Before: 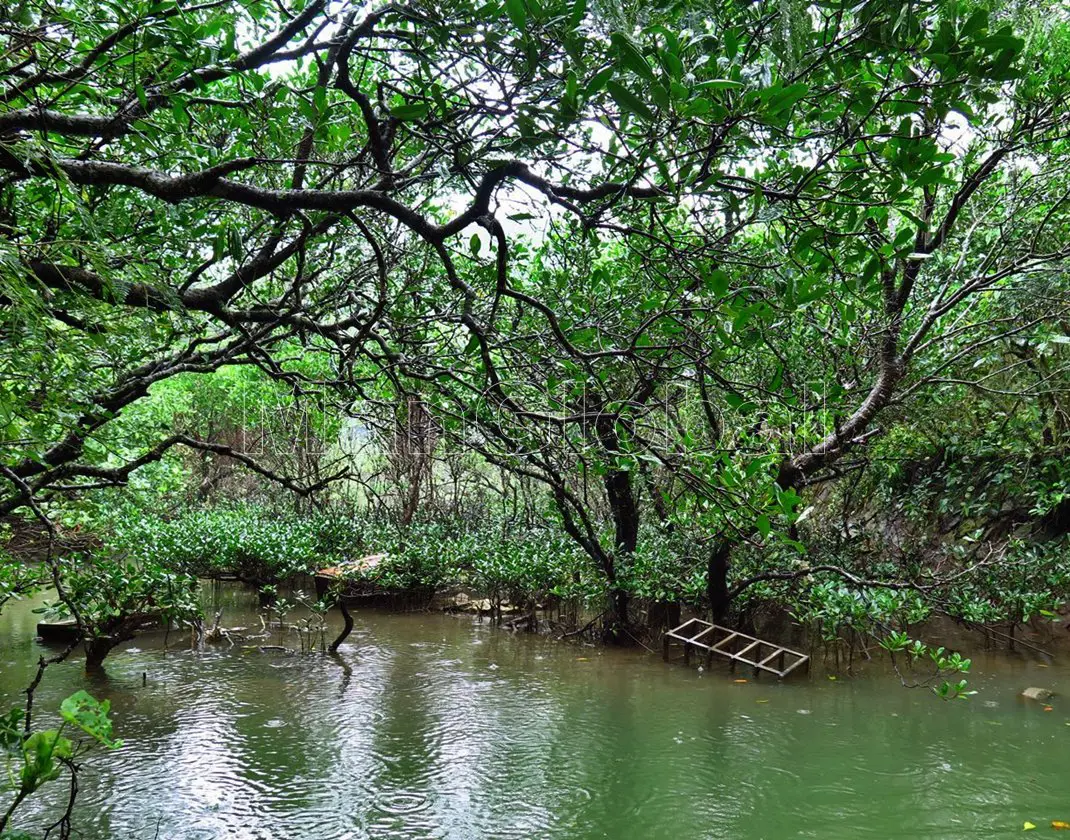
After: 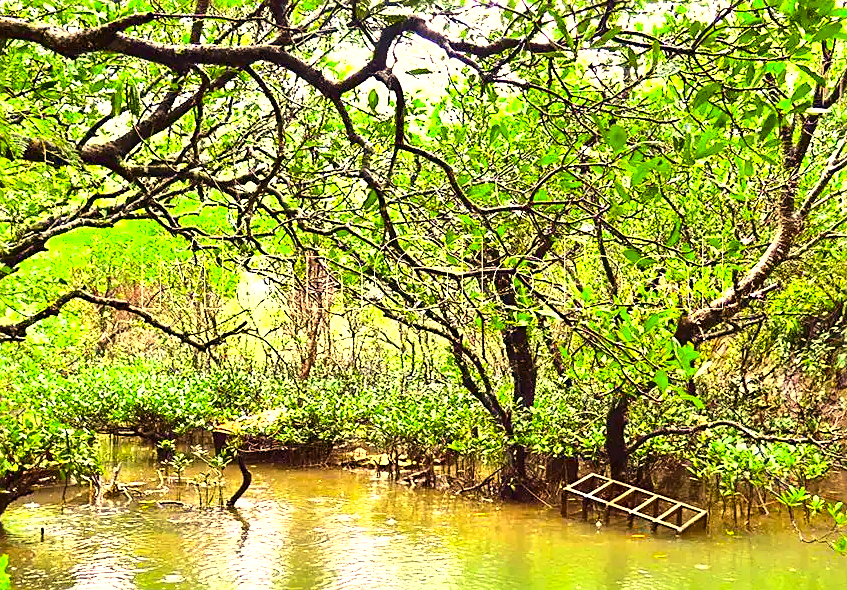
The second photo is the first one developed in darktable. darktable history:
contrast brightness saturation: contrast 0.241, brightness 0.094
color correction: highlights a* 14.97, highlights b* 31.57
shadows and highlights: shadows -20.6, white point adjustment -2.18, highlights -35.02
base curve: curves: ch0 [(0, 0) (0.303, 0.277) (1, 1)], preserve colors none
crop: left 9.607%, top 17.285%, right 11.155%, bottom 12.364%
exposure: exposure 2.268 EV, compensate highlight preservation false
sharpen: on, module defaults
color balance rgb: power › chroma 1.56%, power › hue 26.18°, perceptual saturation grading › global saturation 1.824%, perceptual saturation grading › highlights -1.182%, perceptual saturation grading › mid-tones 3.668%, perceptual saturation grading › shadows 8.761%, global vibrance 33.5%
